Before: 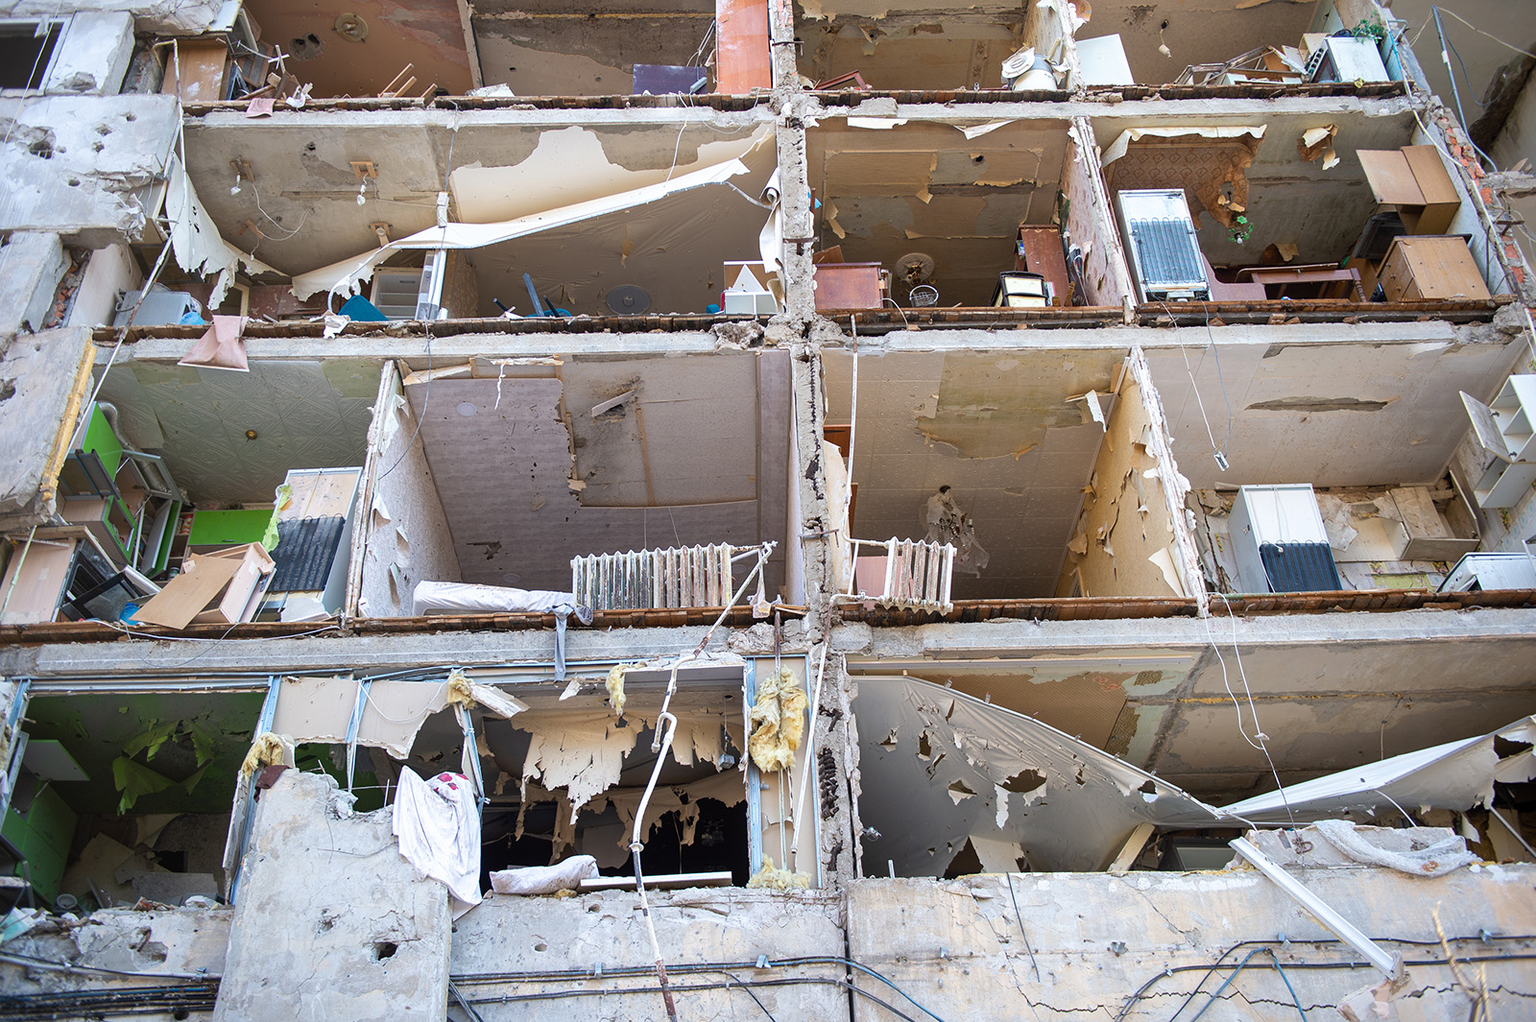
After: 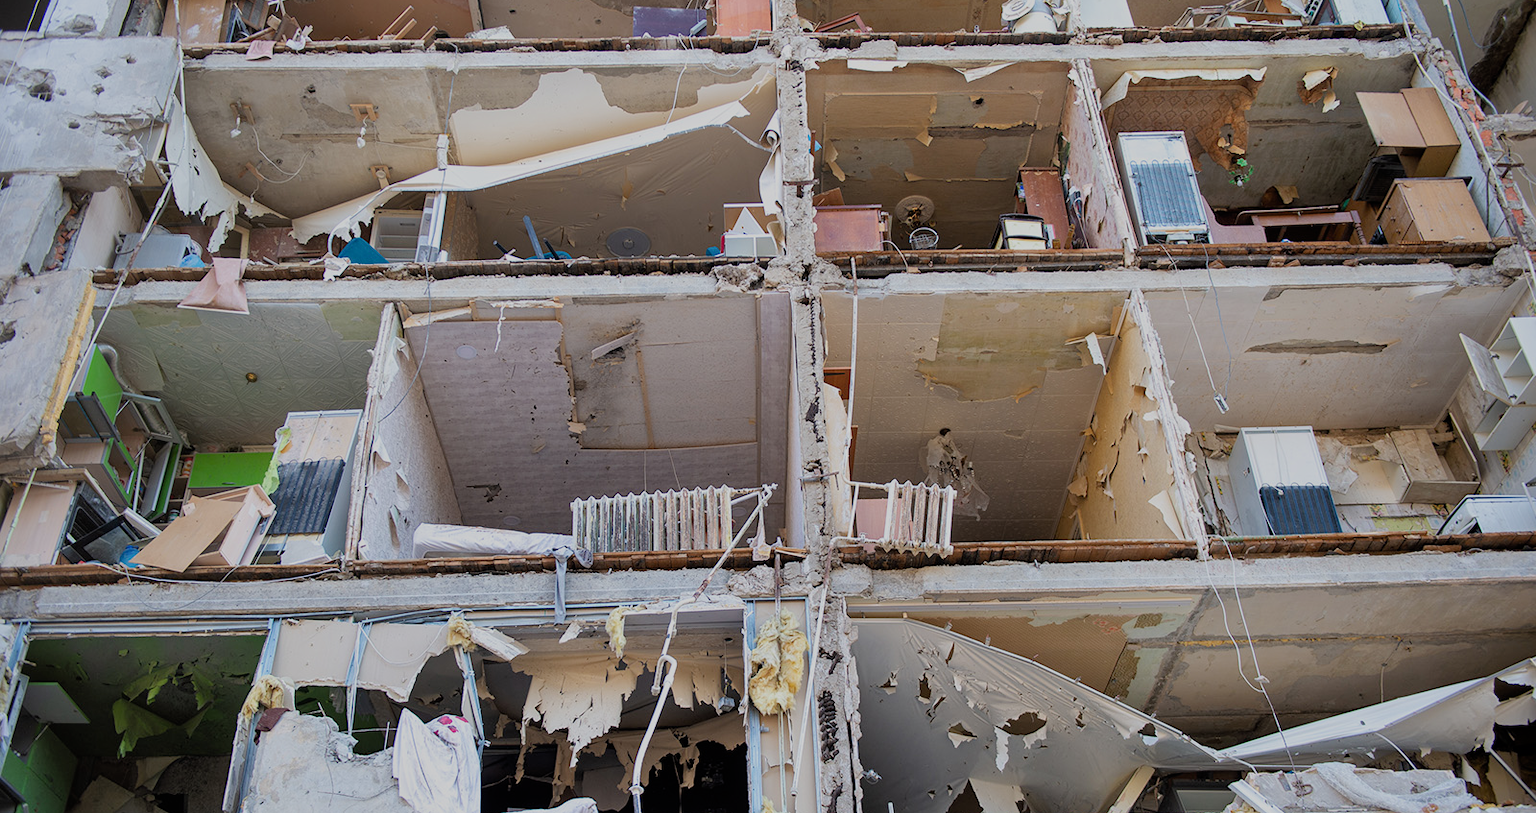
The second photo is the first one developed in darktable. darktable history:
shadows and highlights: white point adjustment -3.71, highlights -63.8, soften with gaussian
crop and rotate: top 5.662%, bottom 14.775%
filmic rgb: black relative exposure -8.01 EV, white relative exposure 4 EV, threshold 5.97 EV, hardness 4.17, contrast 0.917, enable highlight reconstruction true
